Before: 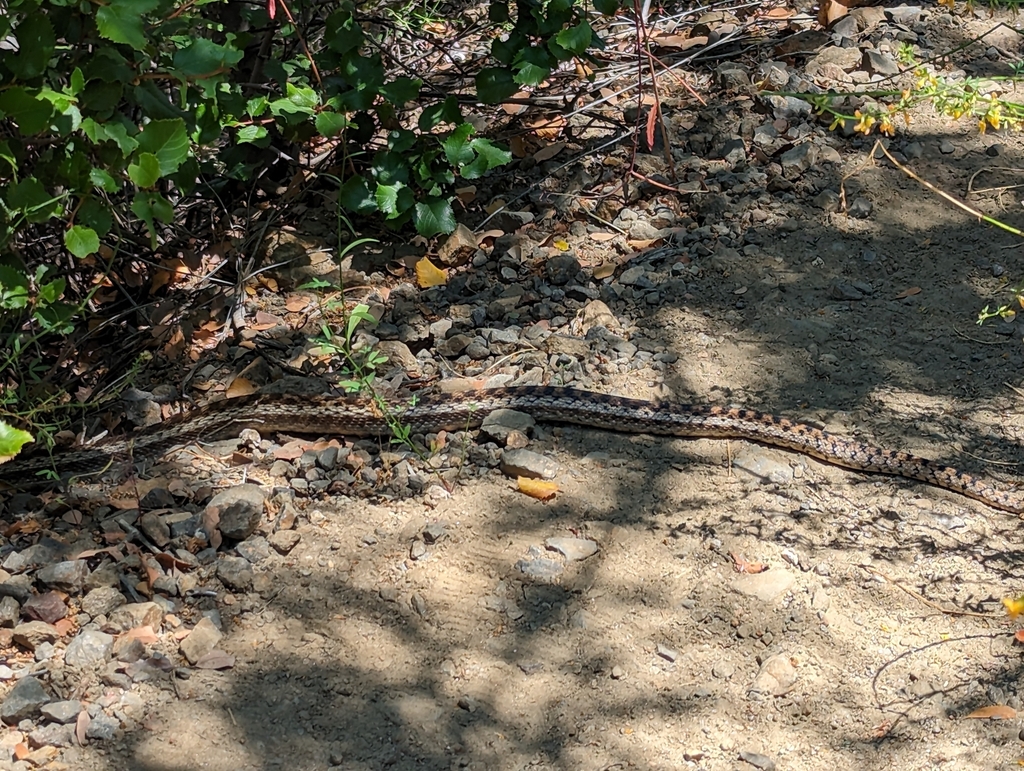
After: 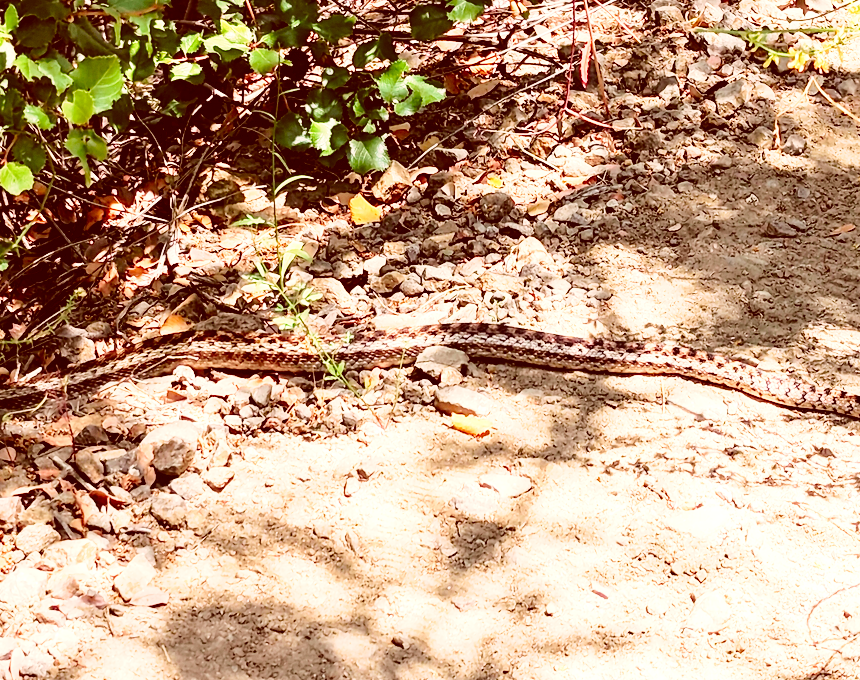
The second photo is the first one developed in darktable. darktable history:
velvia: strength 15%
tone curve: curves: ch0 [(0, 0.003) (0.056, 0.041) (0.211, 0.187) (0.482, 0.519) (0.836, 0.864) (0.997, 0.984)]; ch1 [(0, 0) (0.276, 0.206) (0.393, 0.364) (0.482, 0.471) (0.506, 0.5) (0.523, 0.523) (0.572, 0.604) (0.635, 0.665) (0.695, 0.759) (1, 1)]; ch2 [(0, 0) (0.438, 0.456) (0.473, 0.47) (0.503, 0.503) (0.536, 0.527) (0.562, 0.584) (0.612, 0.61) (0.679, 0.72) (1, 1)], color space Lab, independent channels, preserve colors none
exposure: black level correction 0, exposure 1.2 EV, compensate exposure bias true, compensate highlight preservation false
color correction: highlights a* 9.03, highlights b* 8.71, shadows a* 40, shadows b* 40, saturation 0.8
base curve: curves: ch0 [(0, 0) (0.028, 0.03) (0.121, 0.232) (0.46, 0.748) (0.859, 0.968) (1, 1)], preserve colors none
crop: left 6.446%, top 8.188%, right 9.538%, bottom 3.548%
